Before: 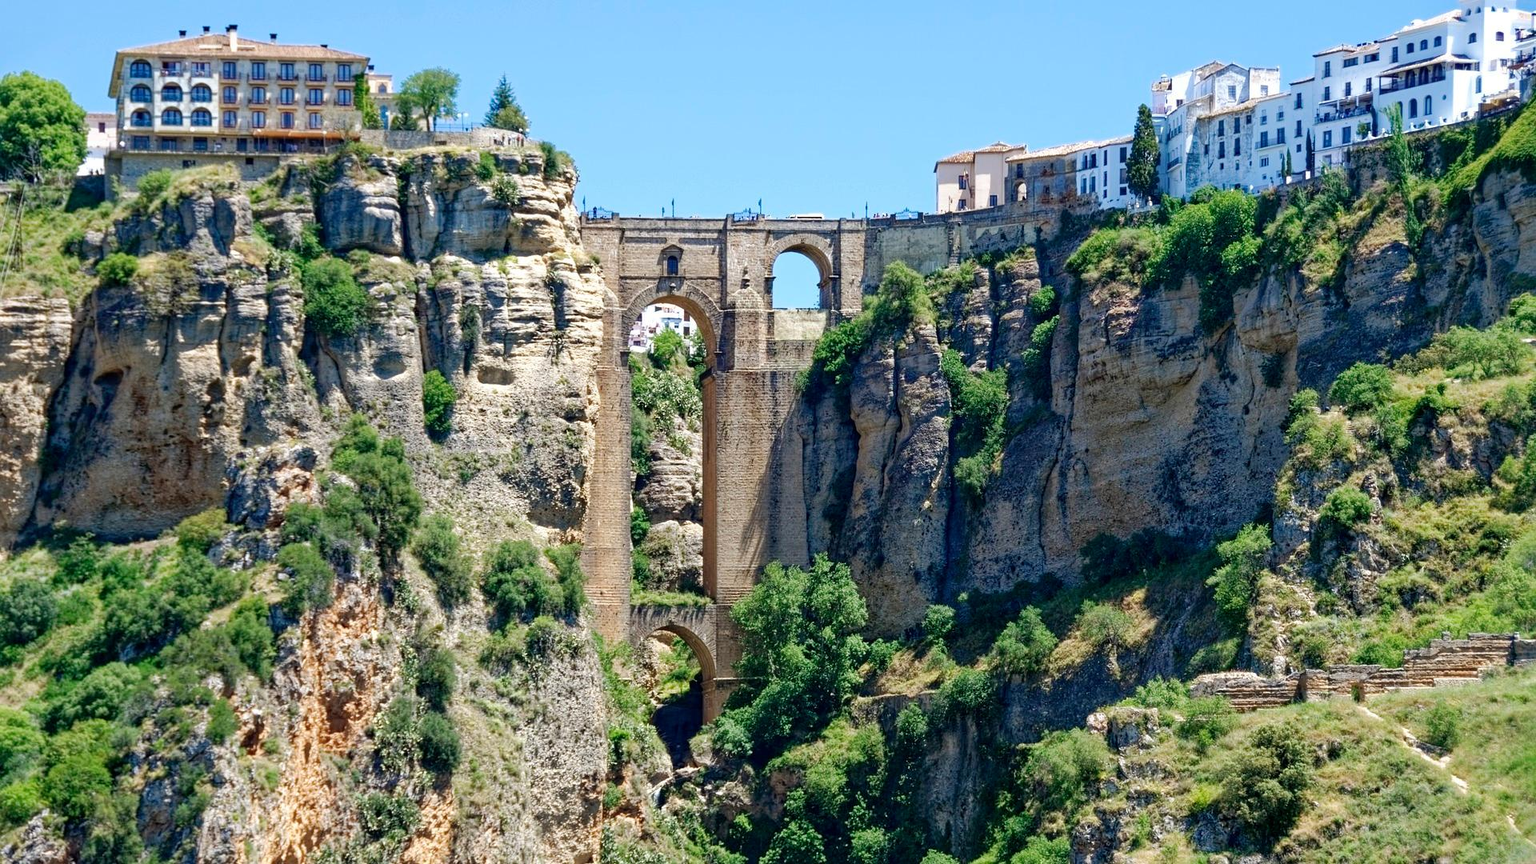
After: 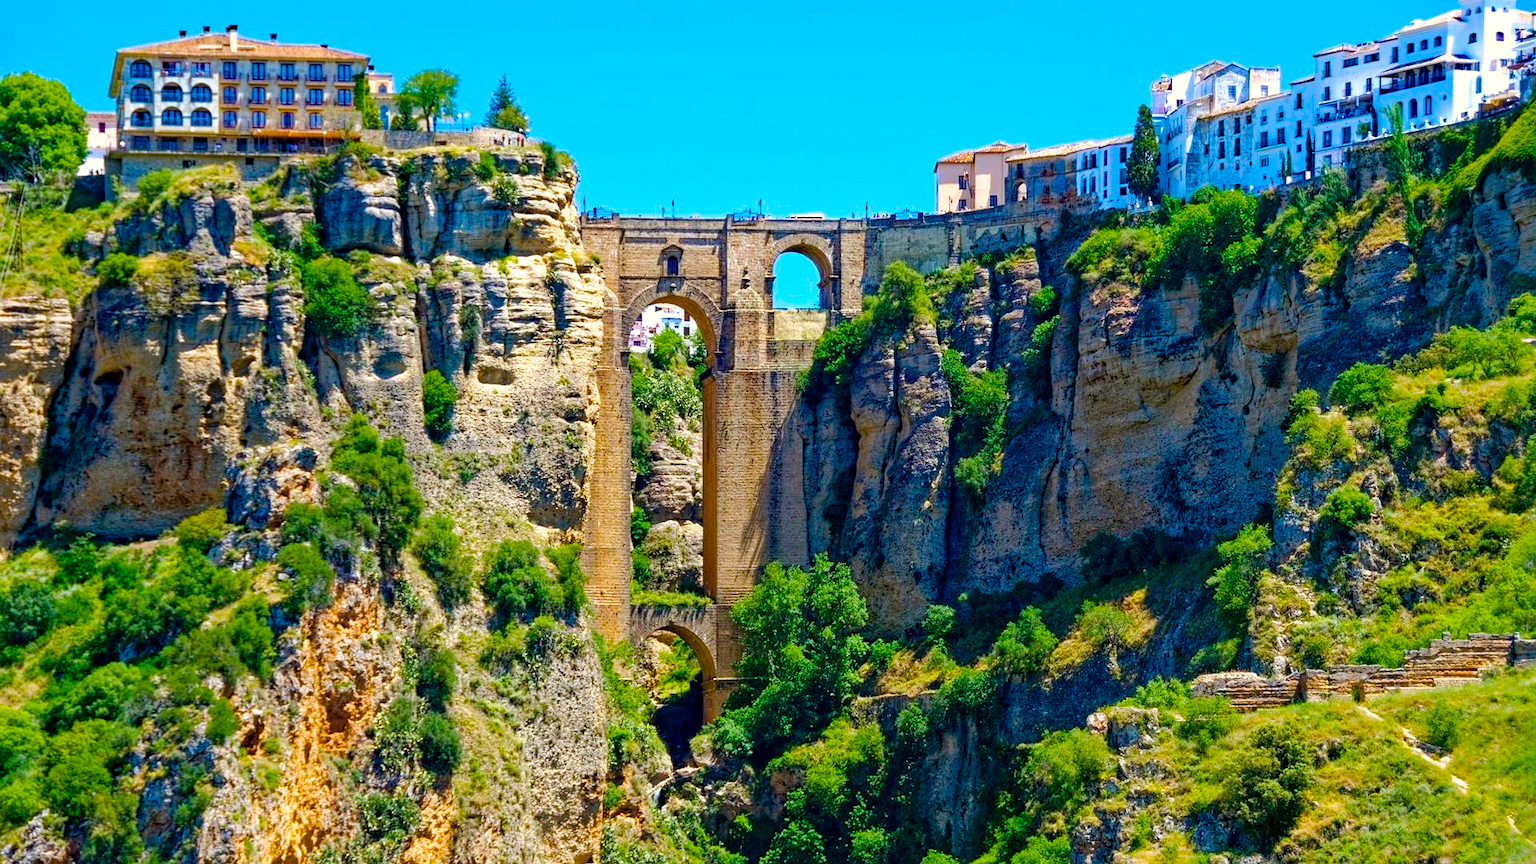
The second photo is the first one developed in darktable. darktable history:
haze removal: strength 0.284, distance 0.244, compatibility mode true, adaptive false
color balance rgb: perceptual saturation grading › global saturation 38.986%, global vibrance 50.523%
